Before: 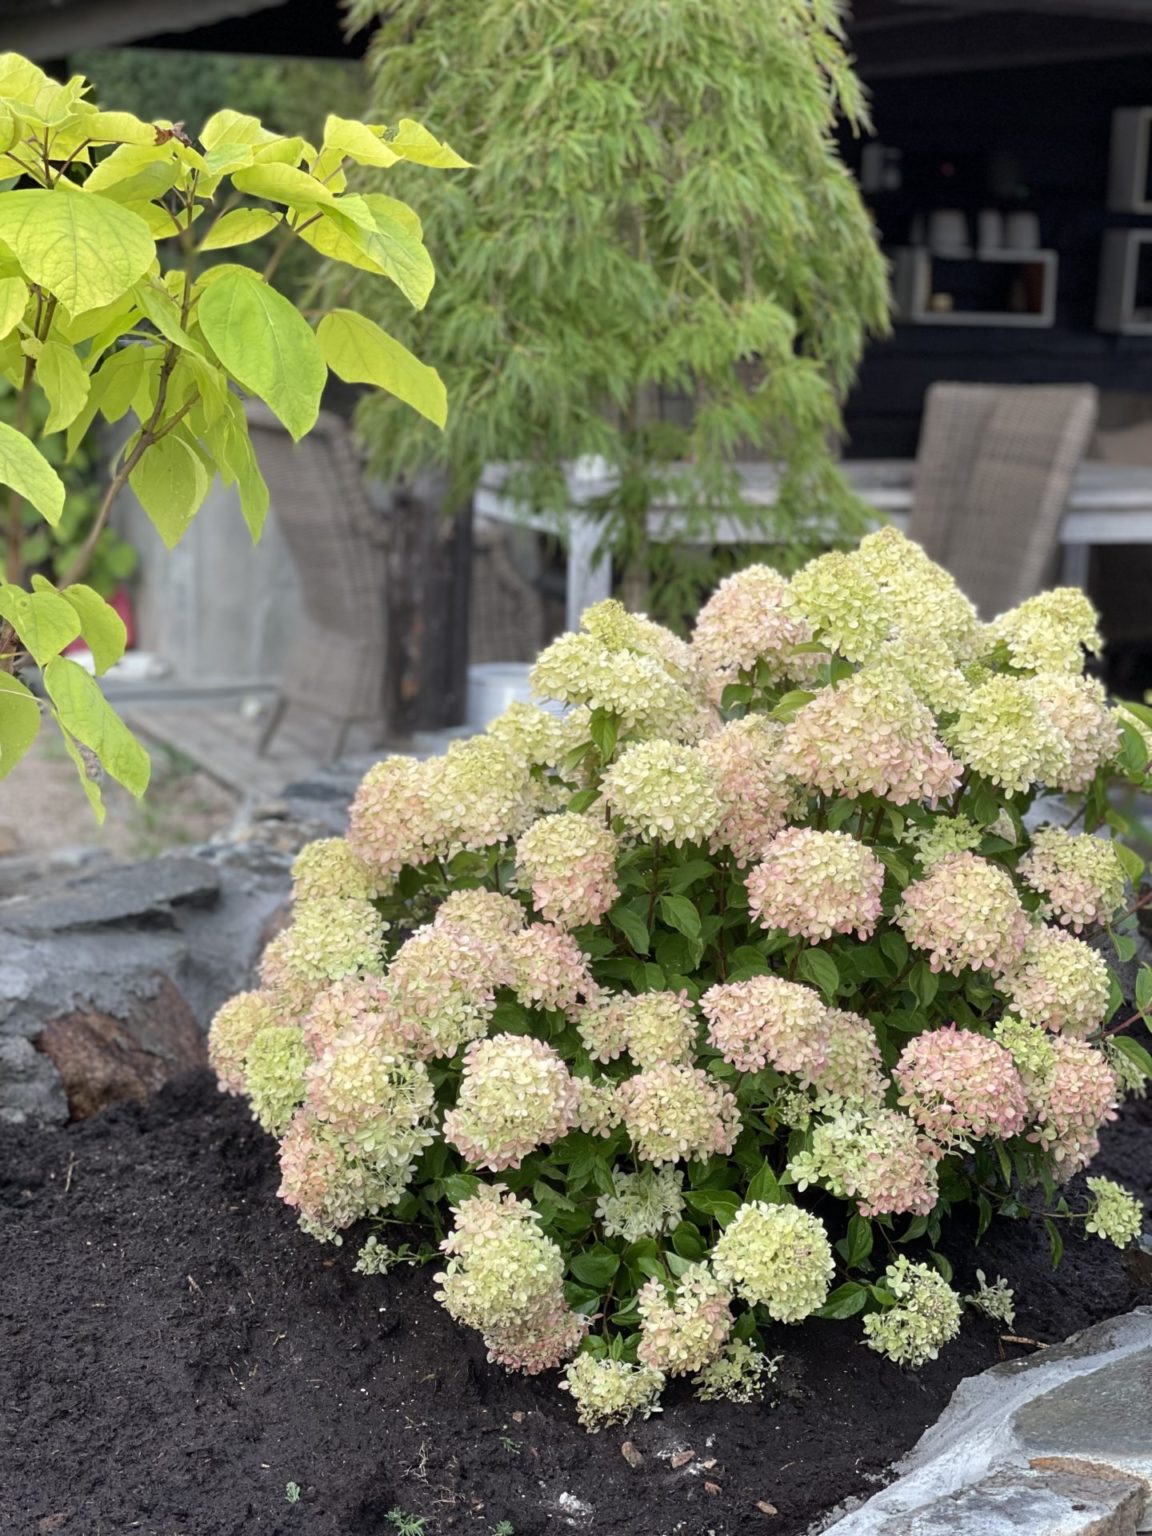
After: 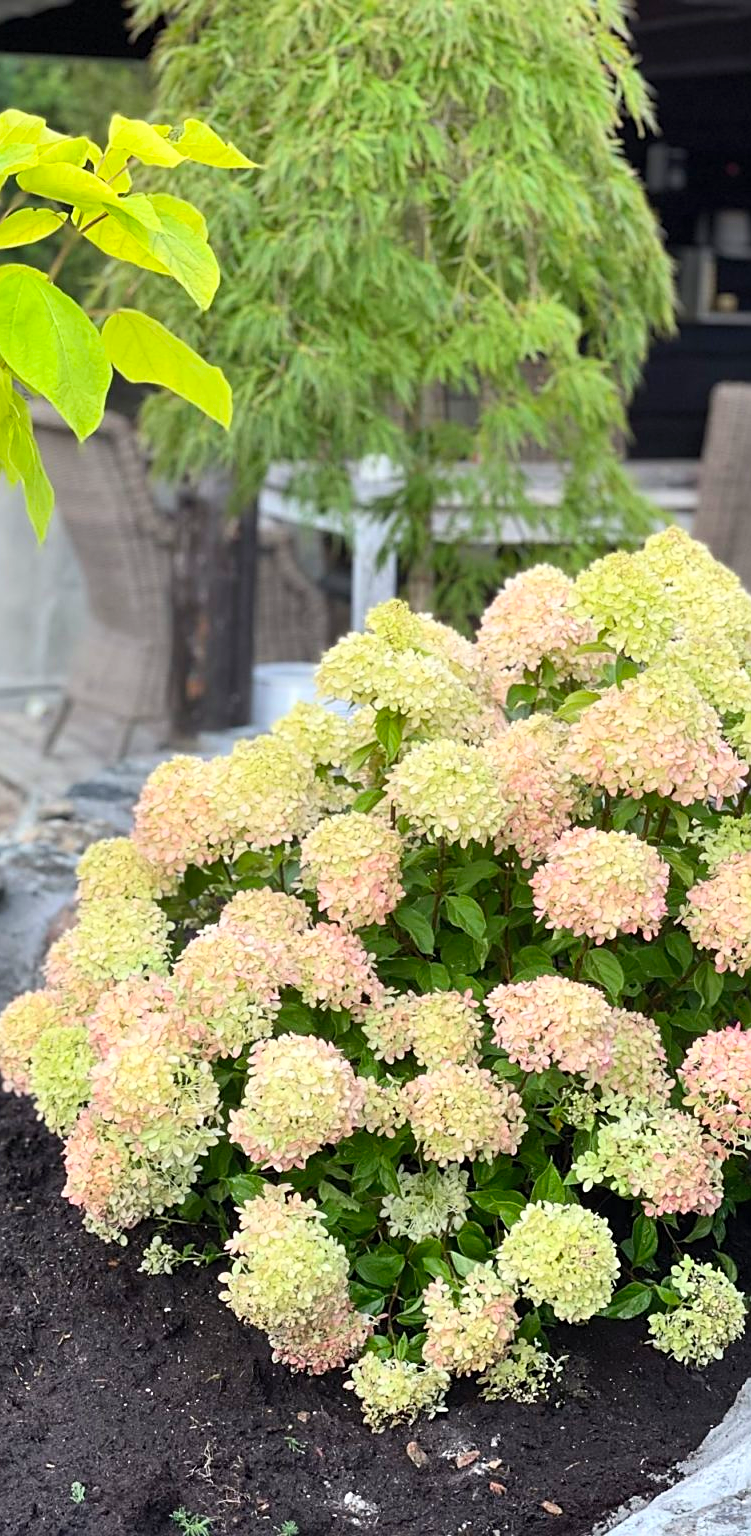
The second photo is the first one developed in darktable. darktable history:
contrast brightness saturation: contrast 0.196, brightness 0.157, saturation 0.225
crop and rotate: left 18.731%, right 16.063%
sharpen: on, module defaults
